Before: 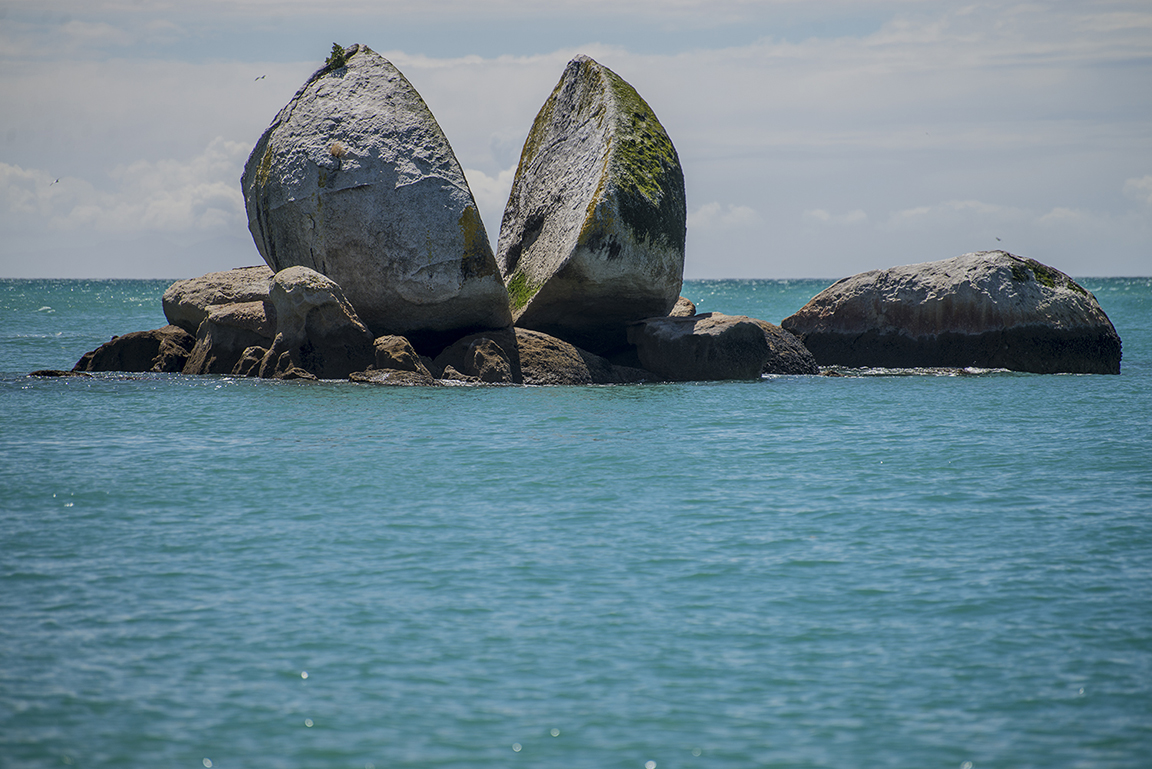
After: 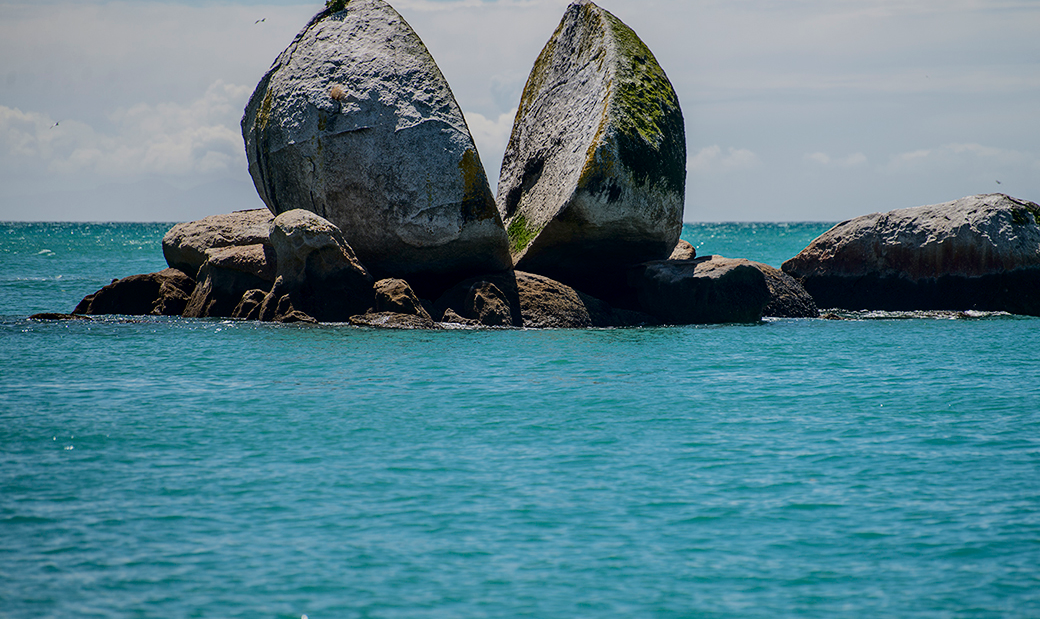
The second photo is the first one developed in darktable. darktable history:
crop: top 7.49%, right 9.717%, bottom 11.943%
fill light: exposure -2 EV, width 8.6
